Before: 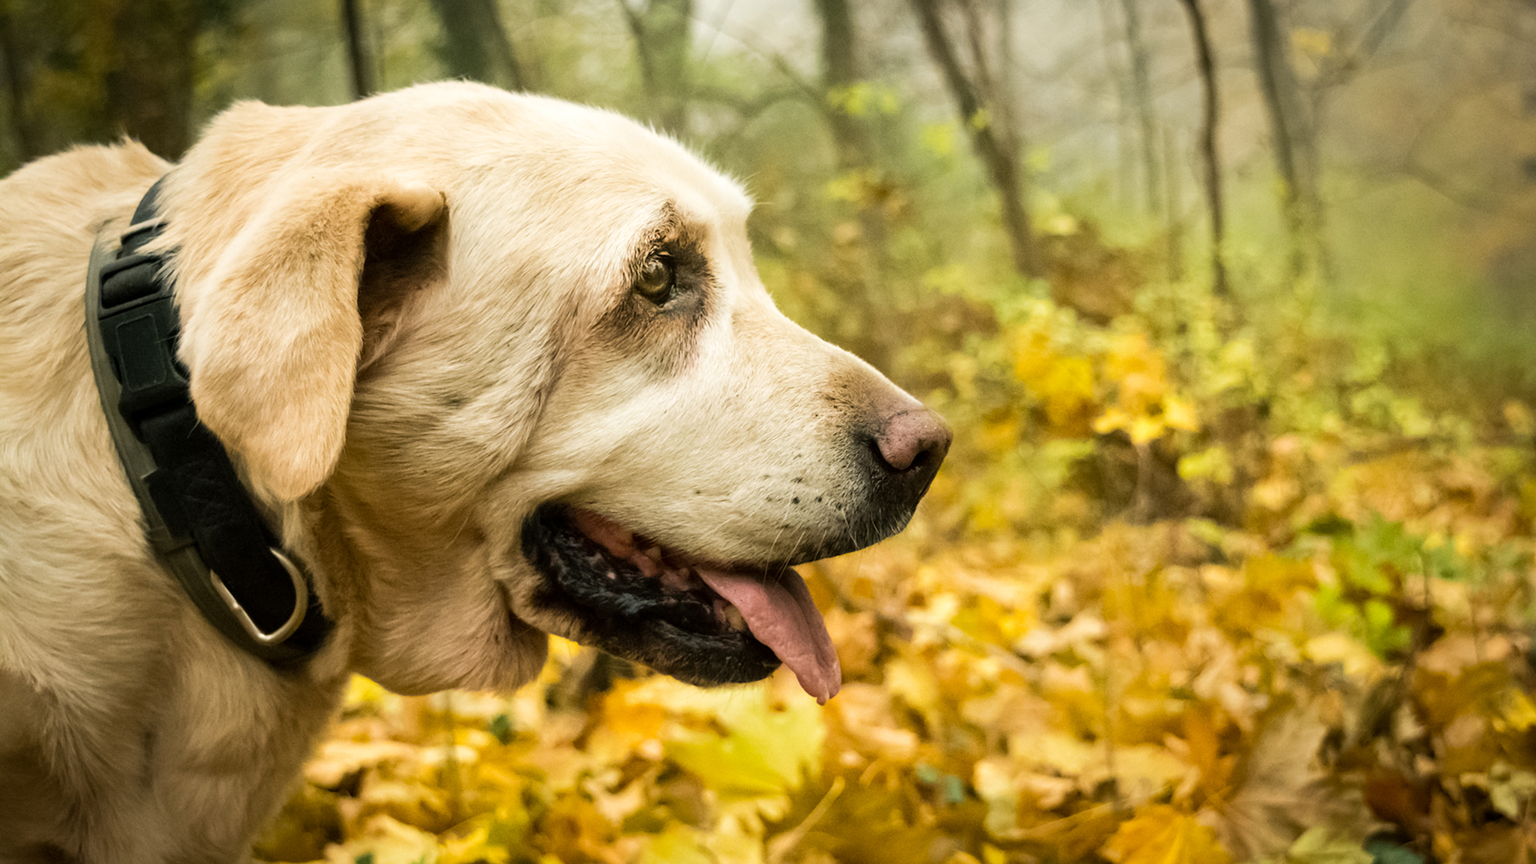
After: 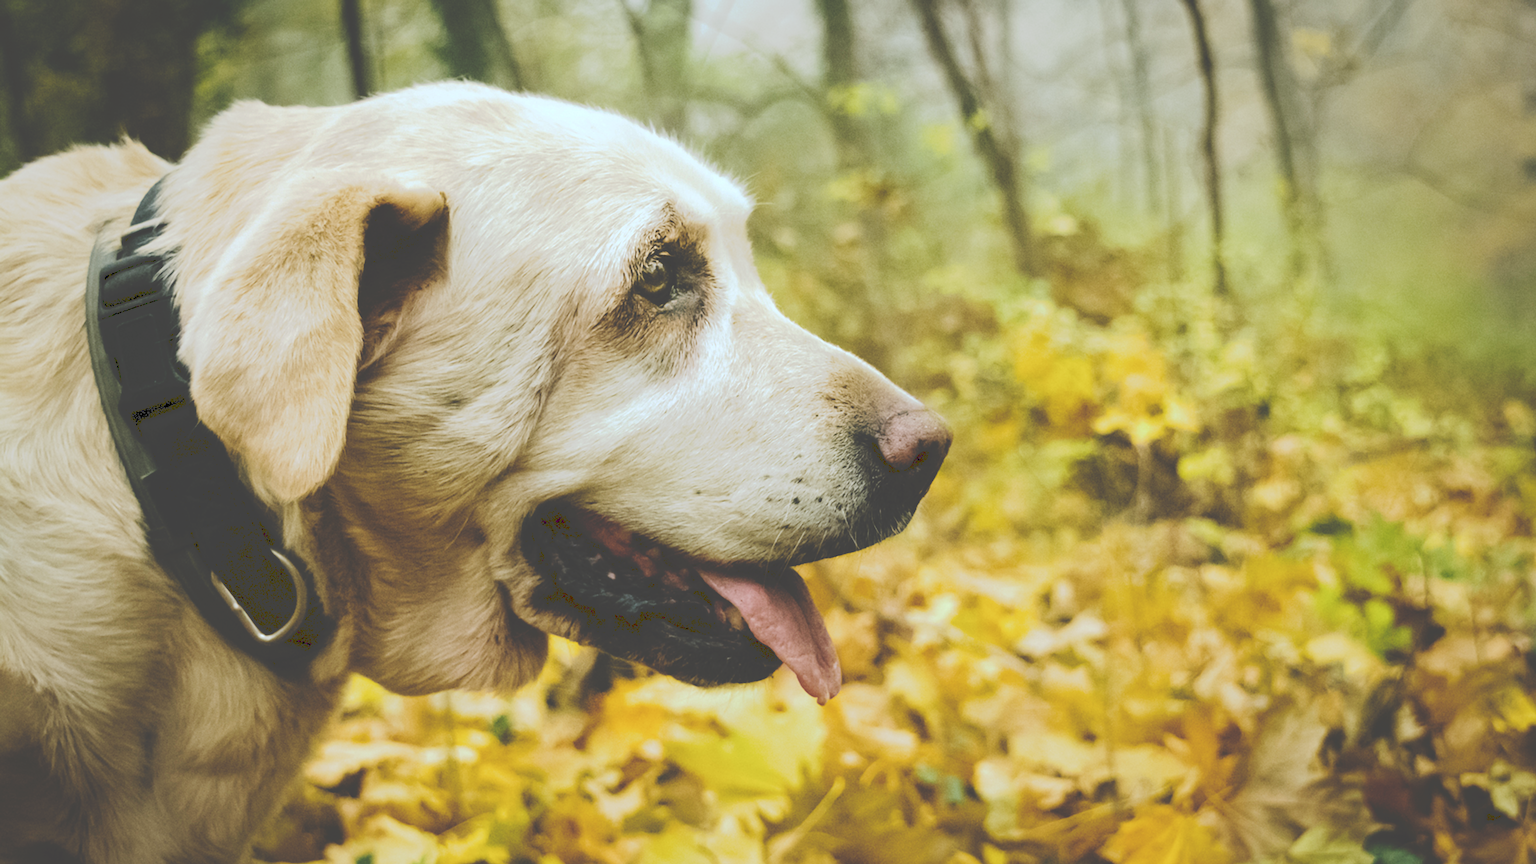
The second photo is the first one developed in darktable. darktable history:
tone curve: curves: ch0 [(0, 0) (0.003, 0.272) (0.011, 0.275) (0.025, 0.275) (0.044, 0.278) (0.069, 0.282) (0.1, 0.284) (0.136, 0.287) (0.177, 0.294) (0.224, 0.314) (0.277, 0.347) (0.335, 0.403) (0.399, 0.473) (0.468, 0.552) (0.543, 0.622) (0.623, 0.69) (0.709, 0.756) (0.801, 0.818) (0.898, 0.865) (1, 1)], preserve colors none
white balance: red 0.924, blue 1.095
